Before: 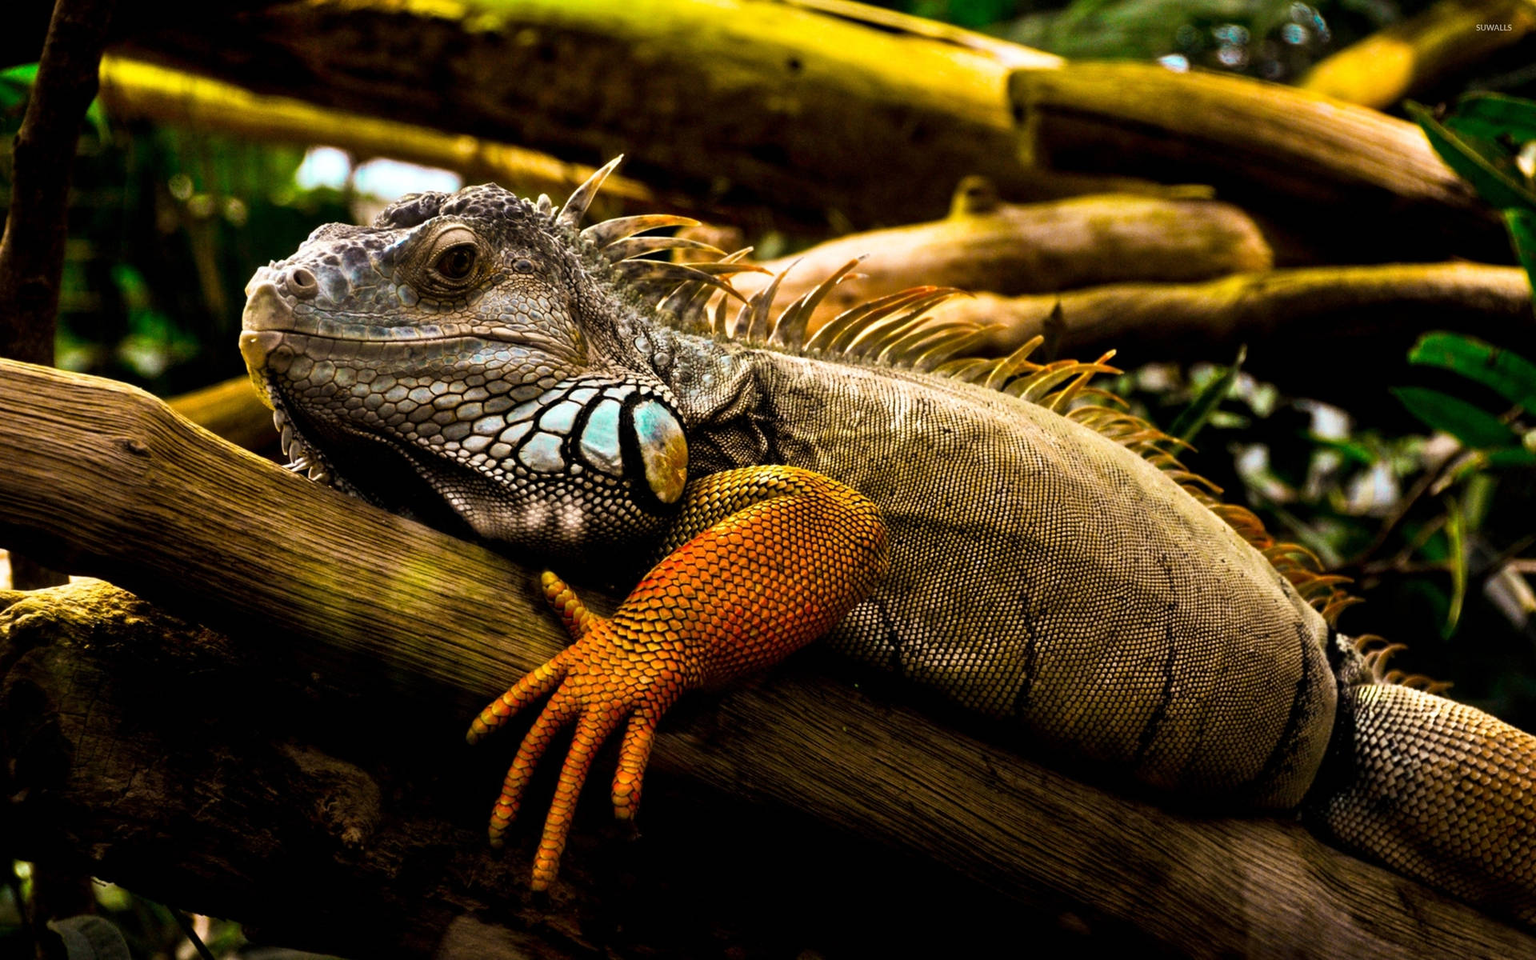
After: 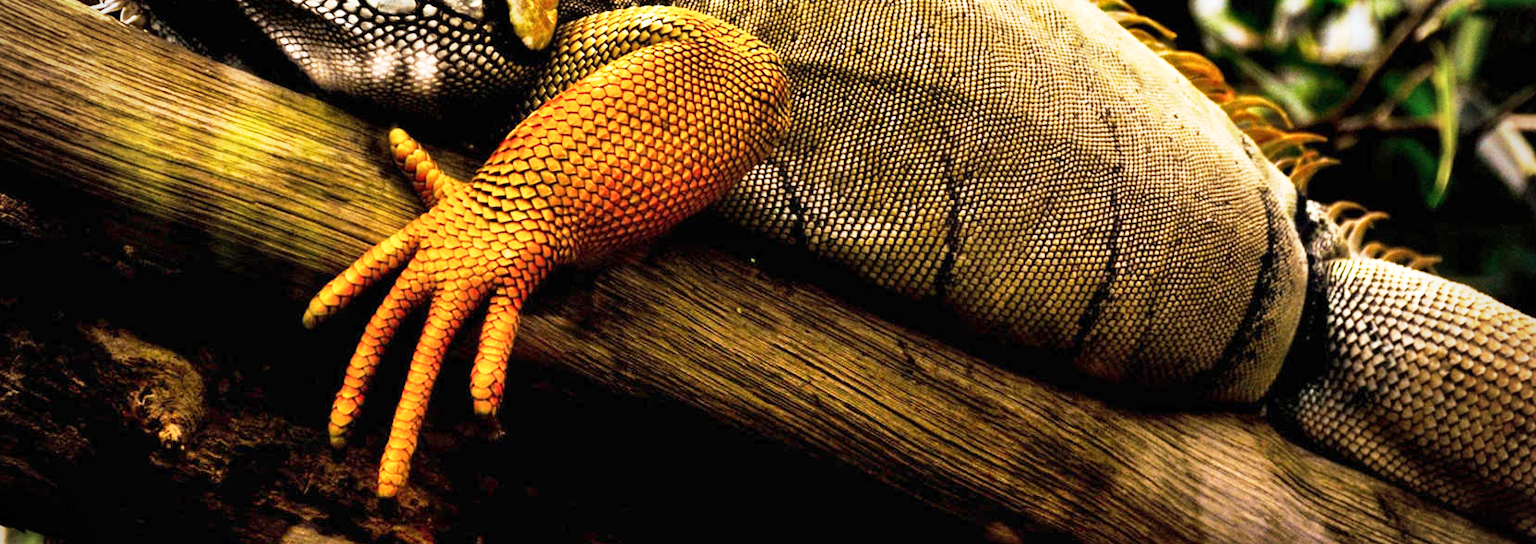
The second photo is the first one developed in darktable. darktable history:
shadows and highlights: highlights color adjustment 49.21%, soften with gaussian
base curve: curves: ch0 [(0, 0) (0.088, 0.125) (0.176, 0.251) (0.354, 0.501) (0.613, 0.749) (1, 0.877)], preserve colors none
vignetting: fall-off radius 60.93%, brightness -0.795
crop and rotate: left 13.307%, top 47.97%, bottom 2.863%
exposure: exposure 1 EV, compensate exposure bias true, compensate highlight preservation false
